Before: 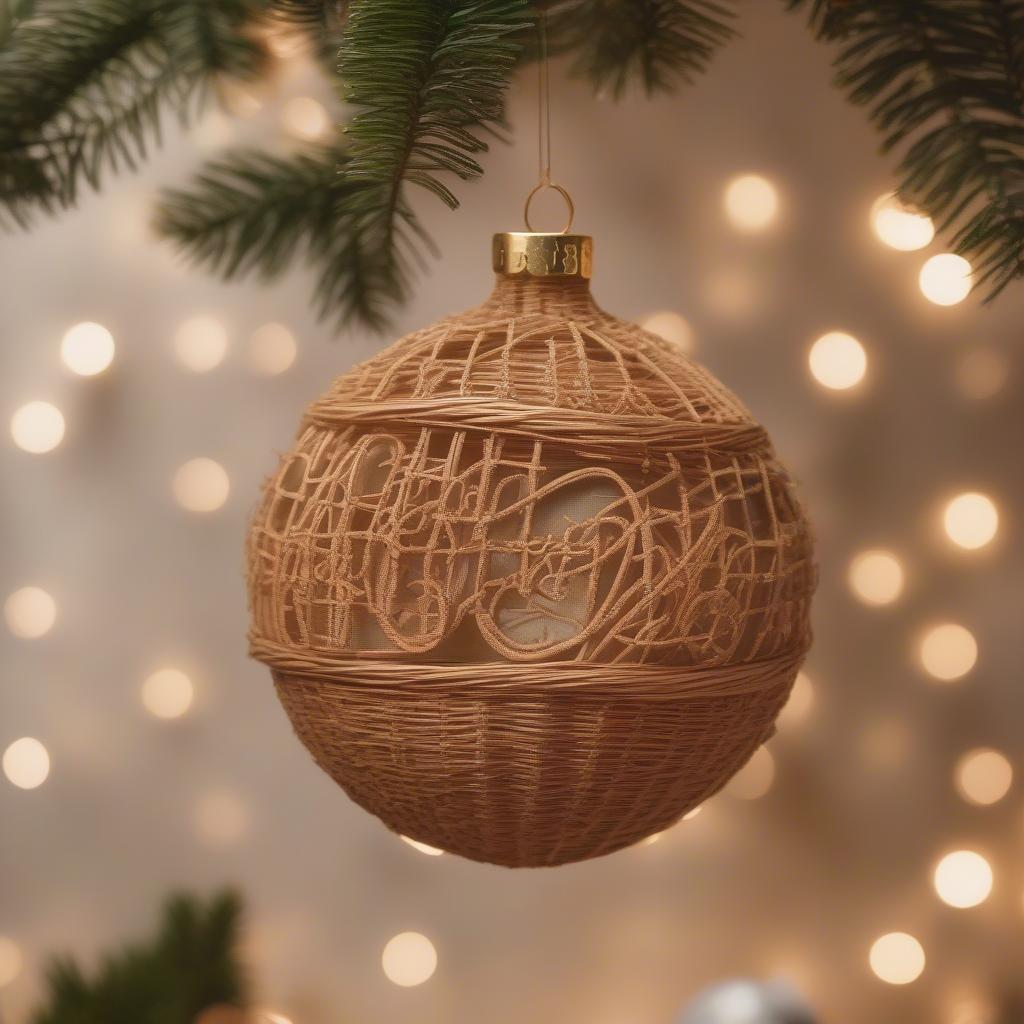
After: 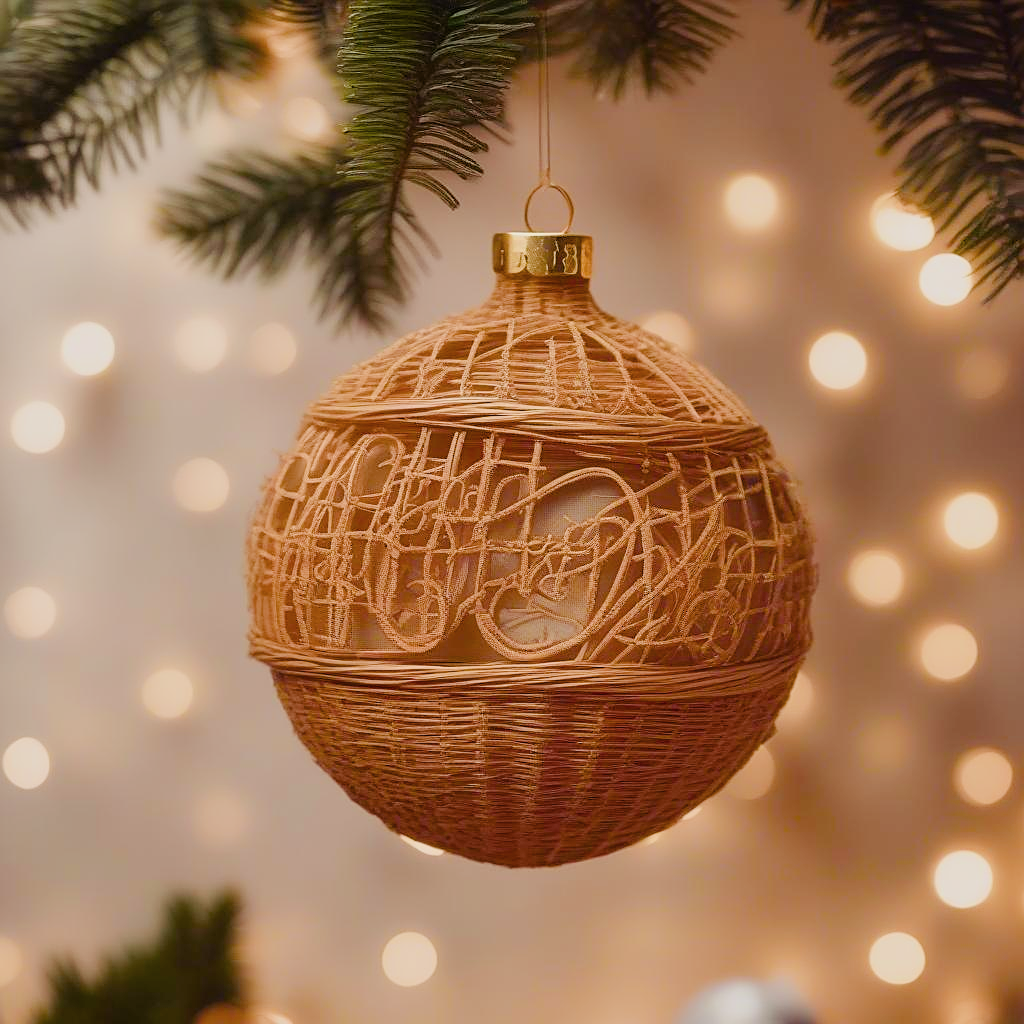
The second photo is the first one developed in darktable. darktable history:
sharpen: on, module defaults
filmic rgb: black relative exposure -7.65 EV, white relative exposure 4.56 EV, hardness 3.61
color balance rgb: shadows lift › luminance -22.029%, shadows lift › chroma 9.026%, shadows lift › hue 286.18°, perceptual saturation grading › global saturation 34.89%, perceptual saturation grading › highlights -29.8%, perceptual saturation grading › shadows 35.563%, global vibrance 20%
contrast brightness saturation: contrast 0.008, saturation -0.065
exposure: exposure 0.559 EV, compensate exposure bias true, compensate highlight preservation false
